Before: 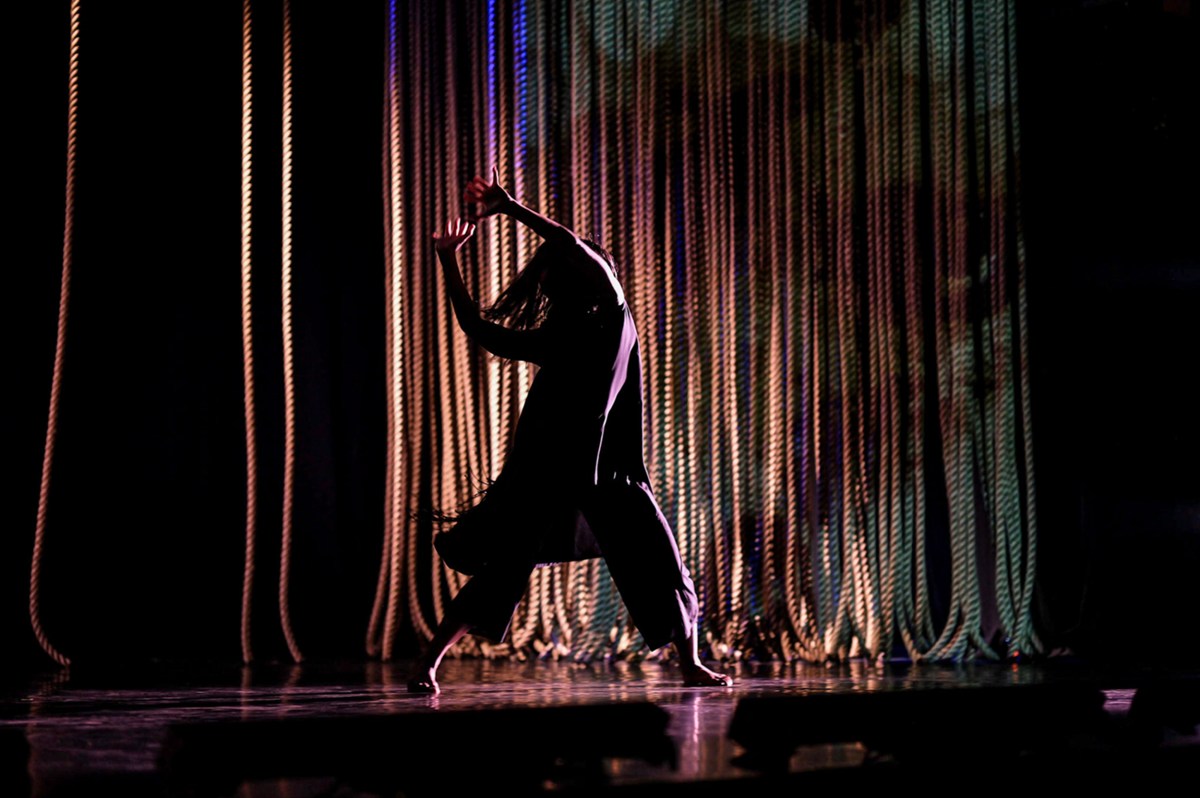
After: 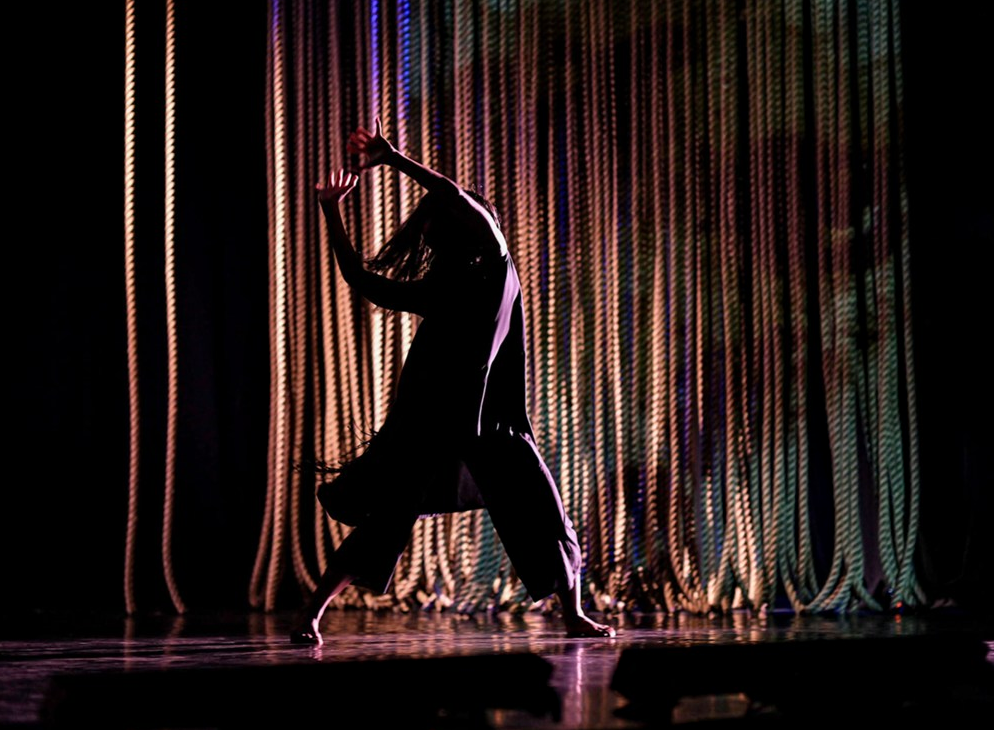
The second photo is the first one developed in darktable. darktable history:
crop: left 9.807%, top 6.259%, right 7.334%, bottom 2.177%
haze removal: compatibility mode true, adaptive false
